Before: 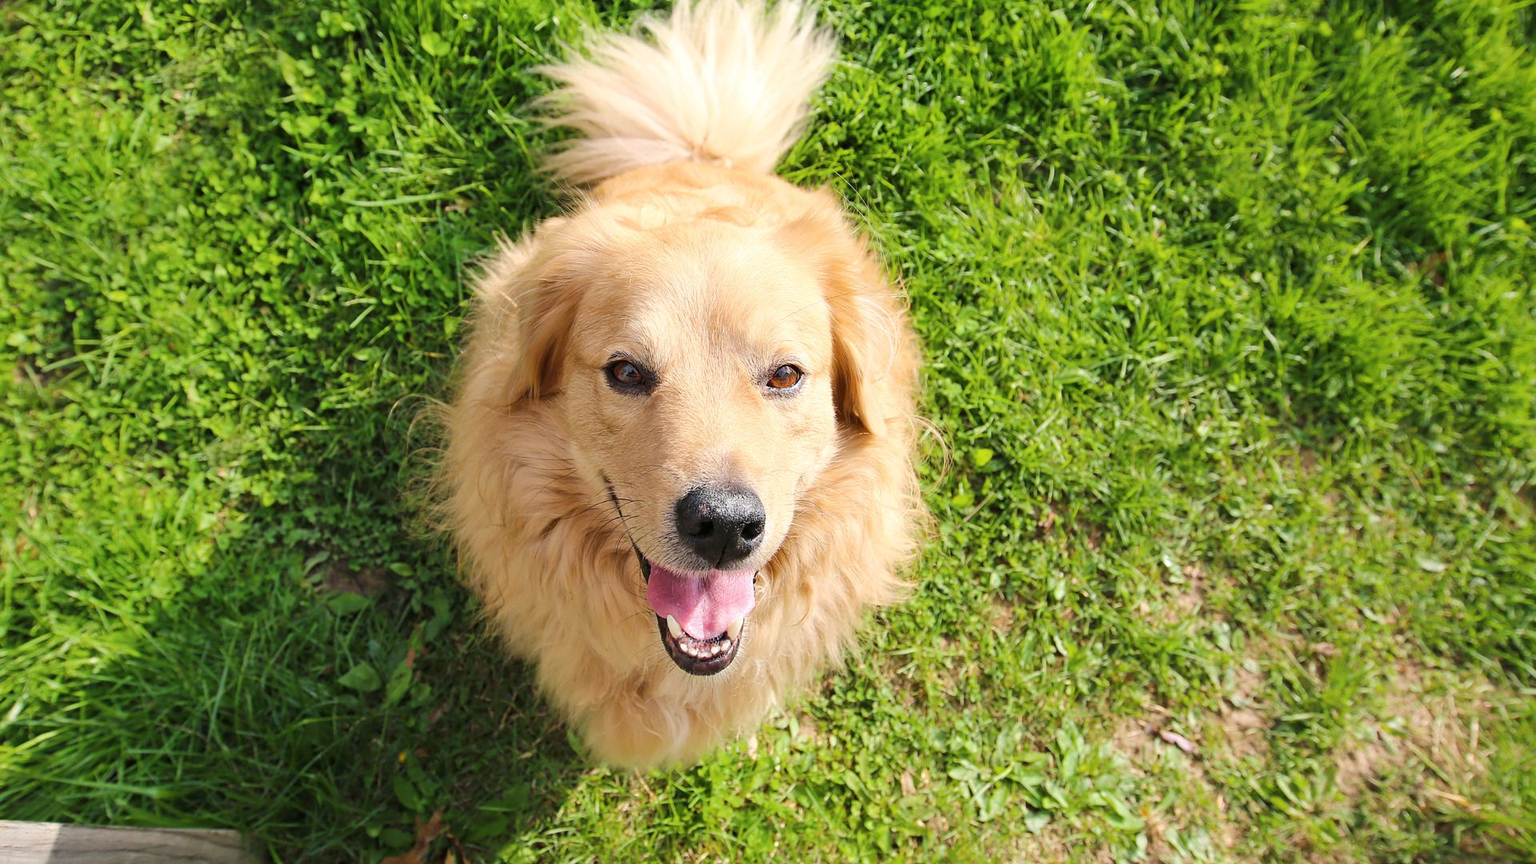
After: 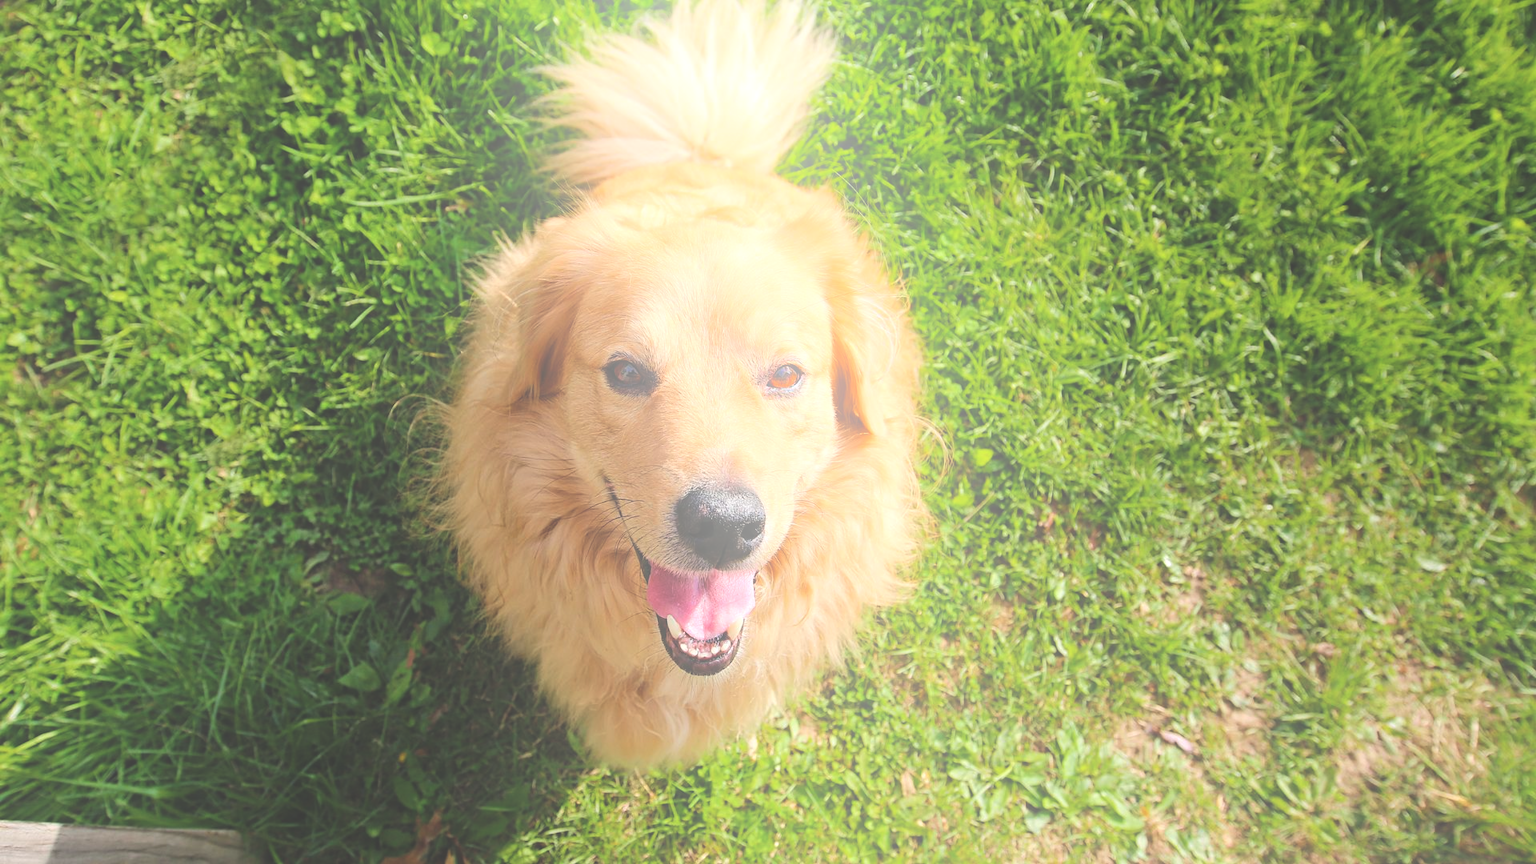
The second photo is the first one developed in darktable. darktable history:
exposure: black level correction -0.041, exposure 0.064 EV, compensate highlight preservation false
bloom: size 40%
